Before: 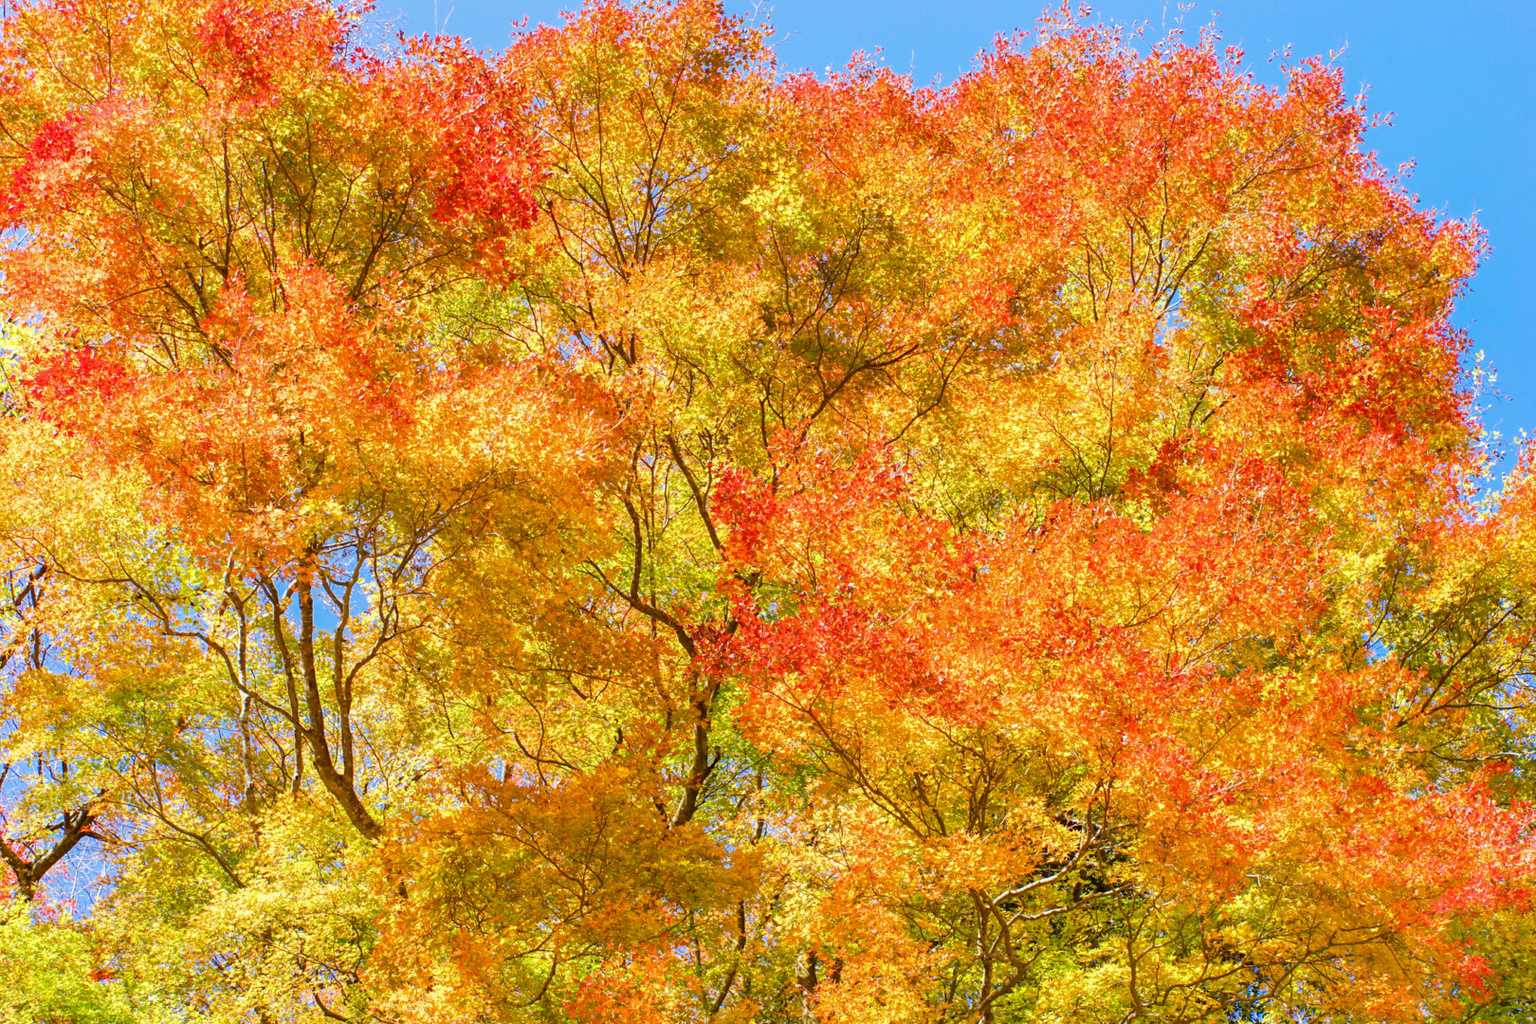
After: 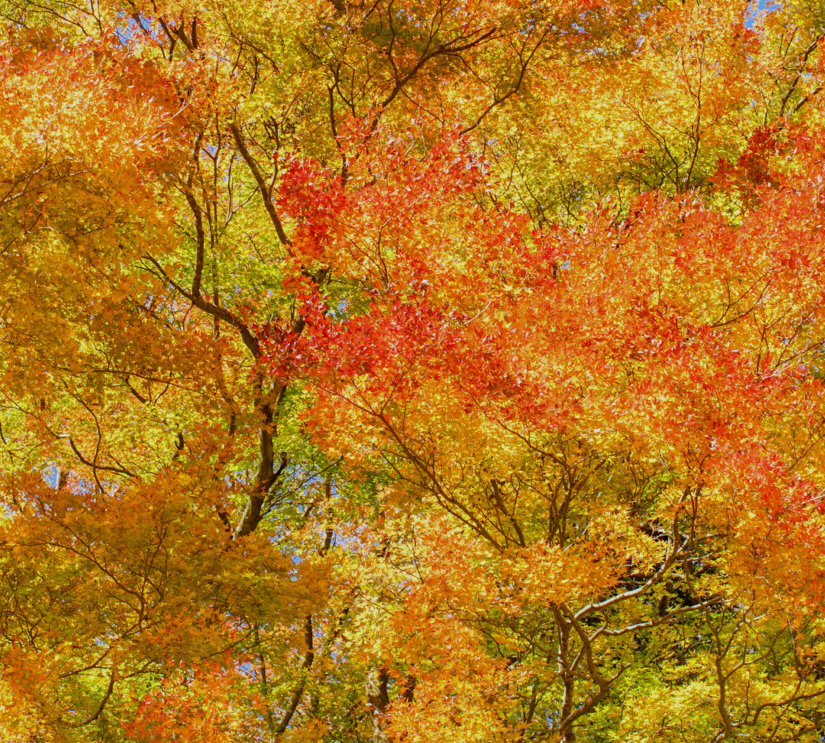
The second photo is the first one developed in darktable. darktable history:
crop and rotate: left 29.237%, top 31.152%, right 19.807%
exposure: black level correction 0, exposure 0.6 EV, compensate exposure bias true, compensate highlight preservation false
